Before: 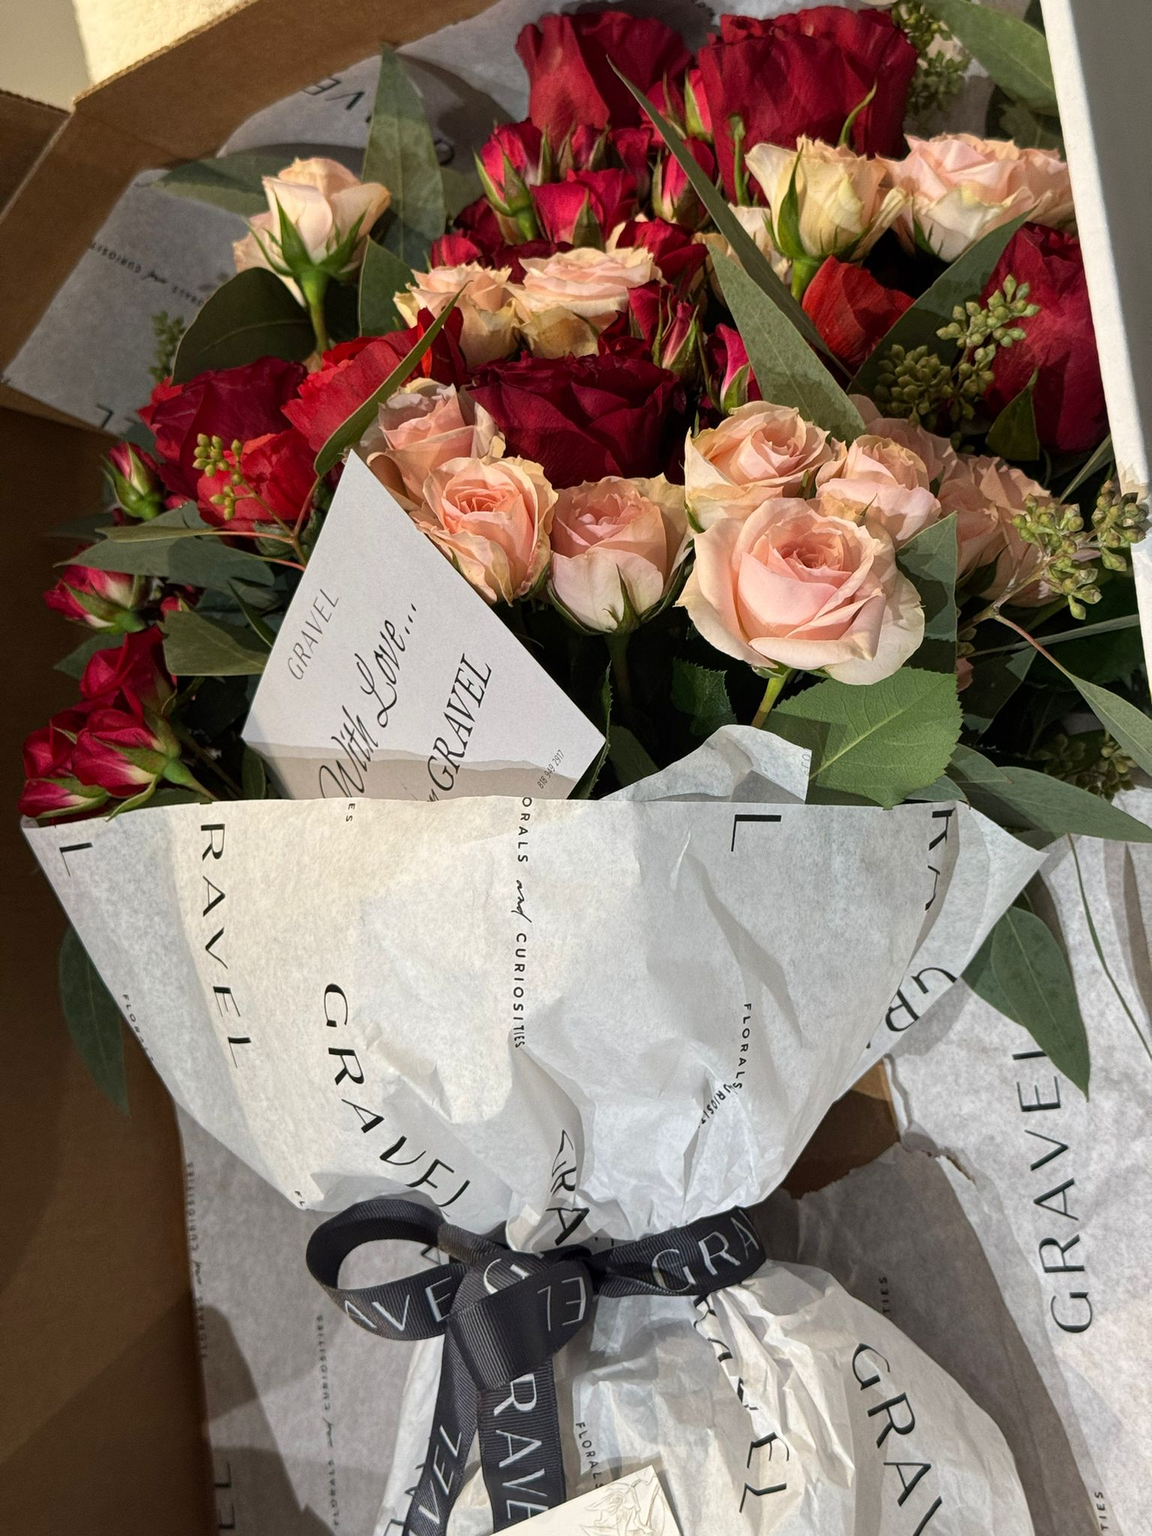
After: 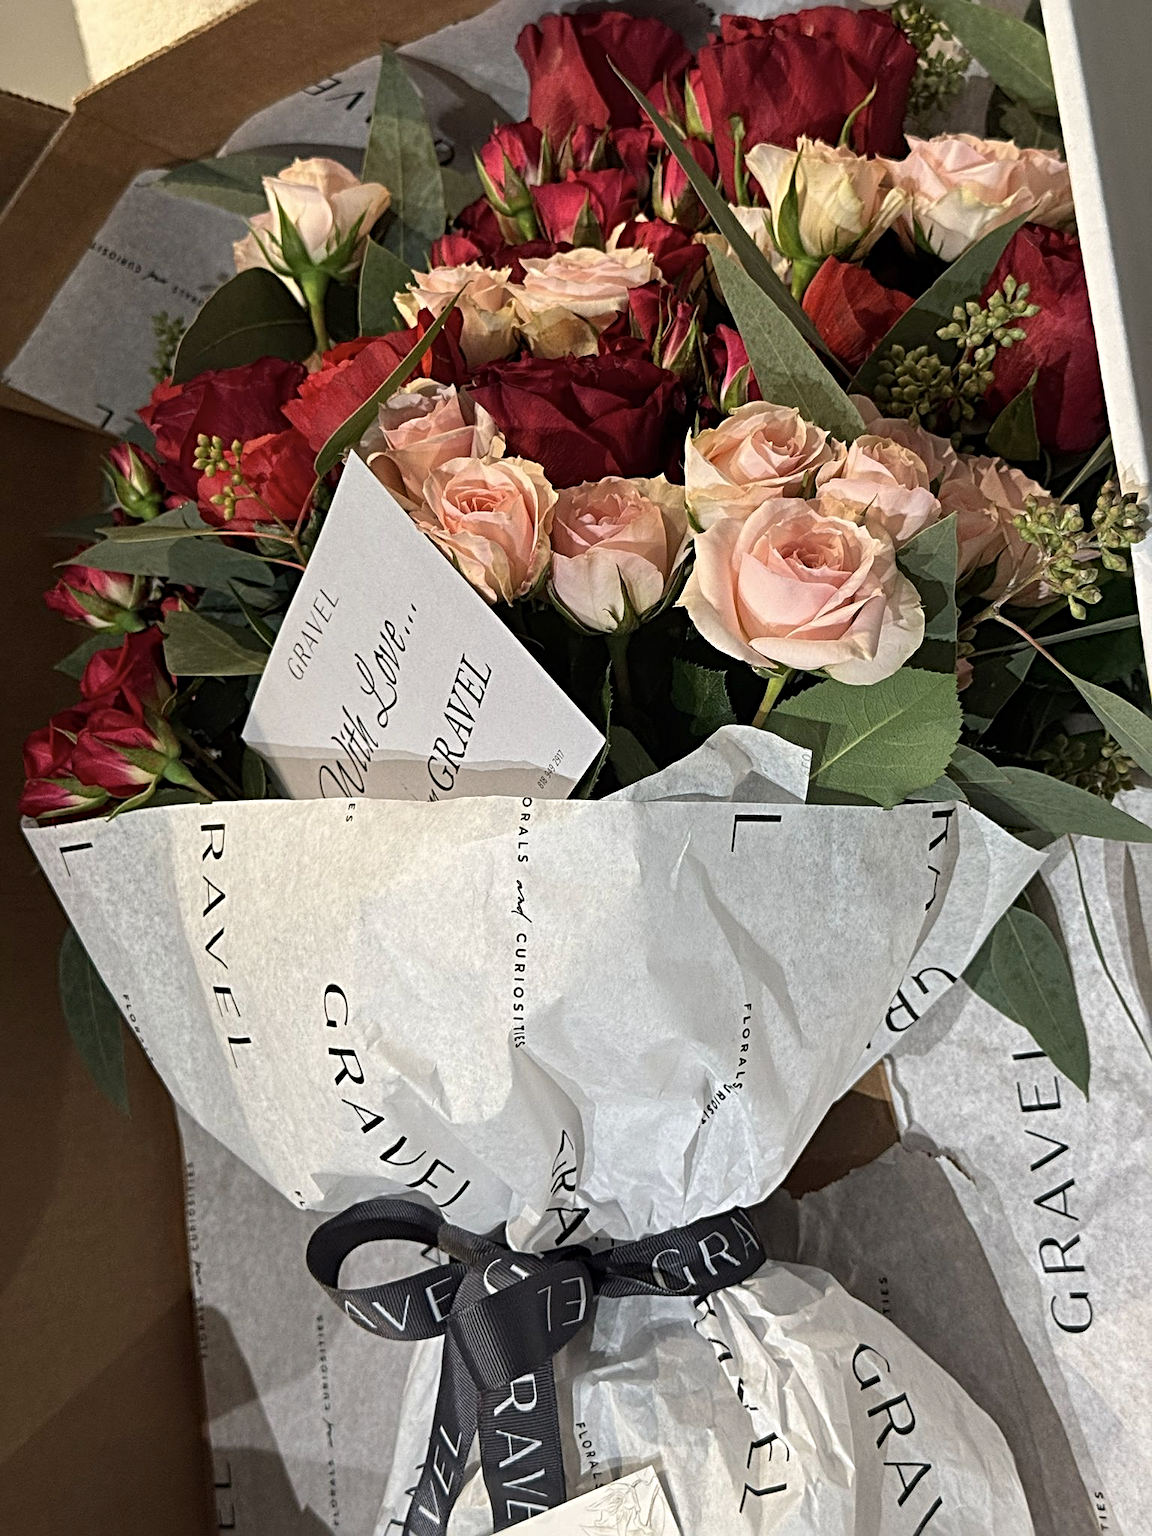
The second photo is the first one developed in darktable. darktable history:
sharpen: radius 4.883
color correction: saturation 0.85
